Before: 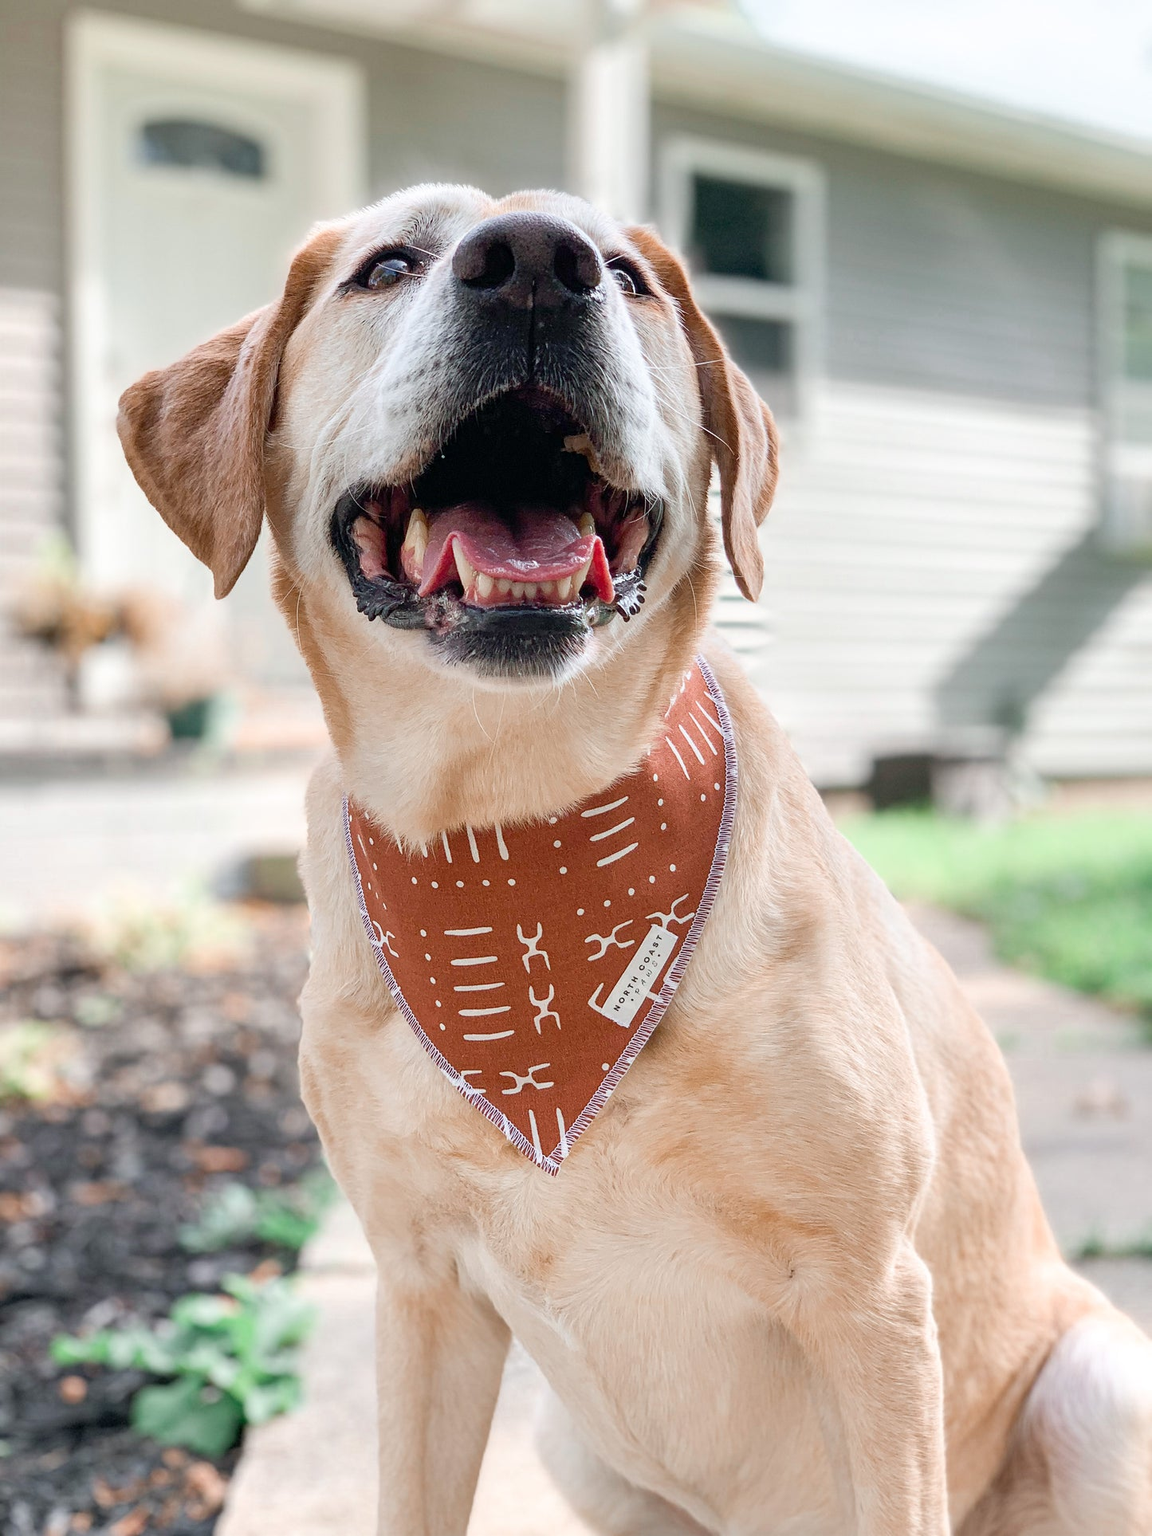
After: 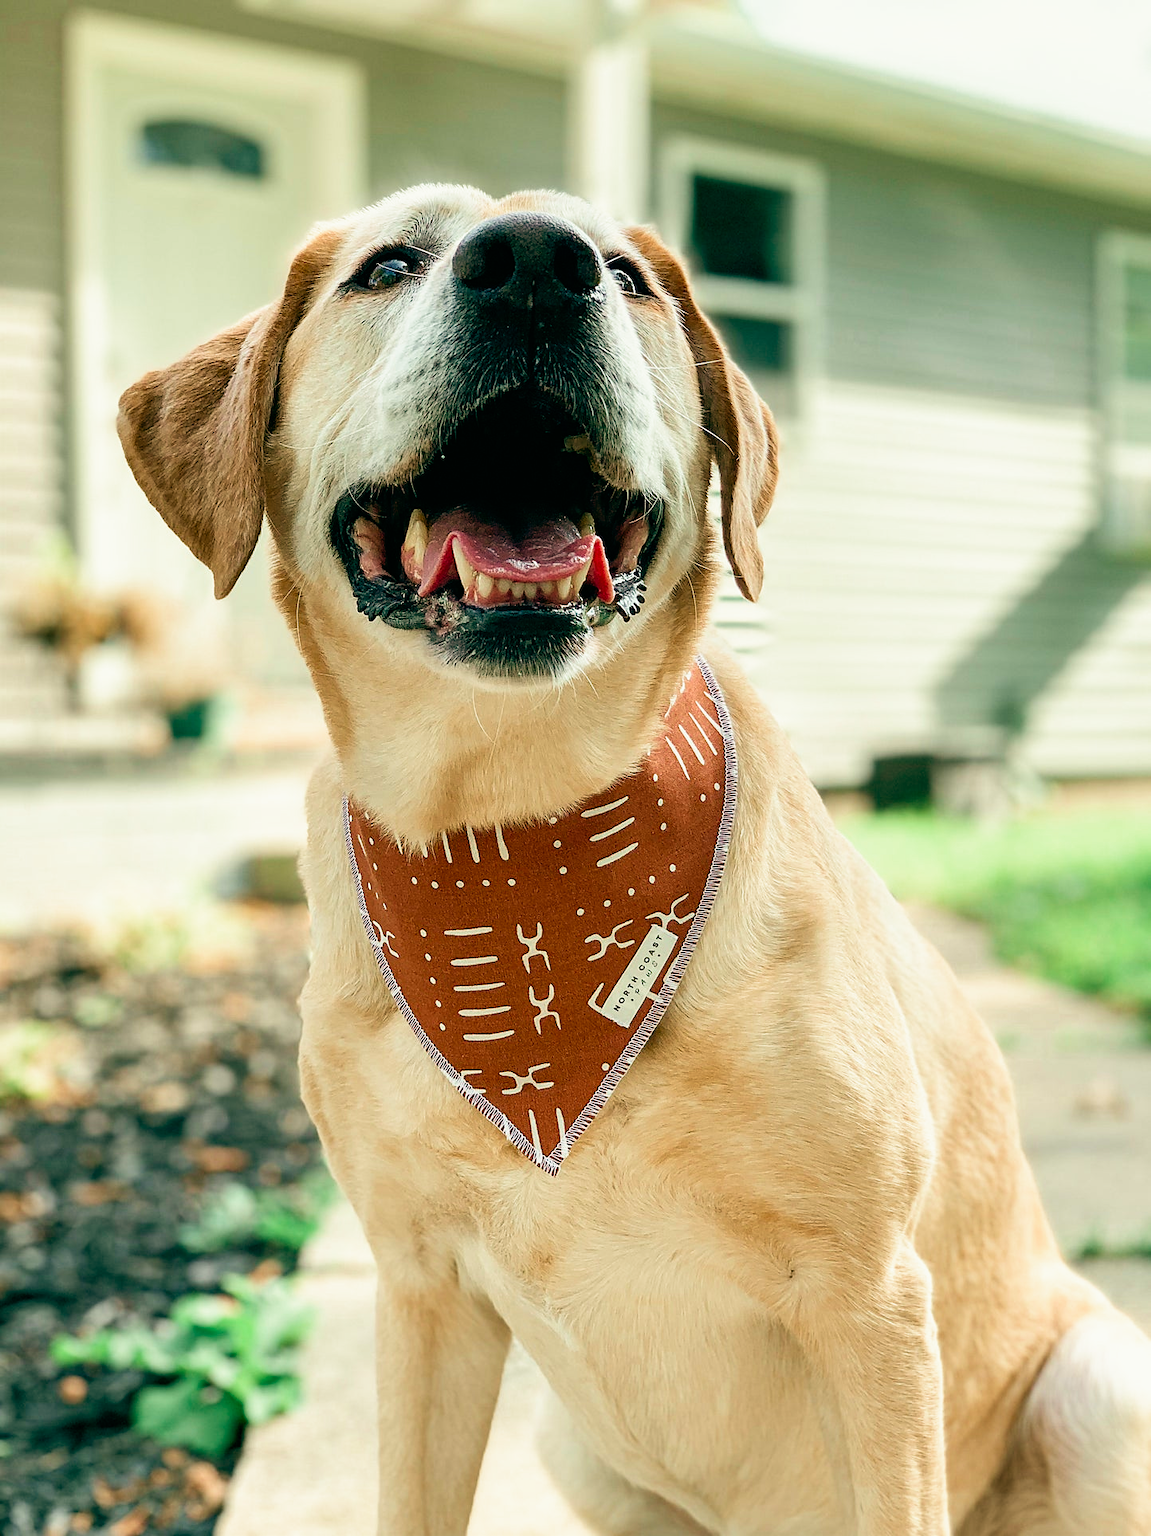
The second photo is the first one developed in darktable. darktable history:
sharpen: radius 1.458, amount 0.398, threshold 1.271
filmic rgb: black relative exposure -8.7 EV, white relative exposure 2.7 EV, threshold 3 EV, target black luminance 0%, hardness 6.25, latitude 76.53%, contrast 1.326, shadows ↔ highlights balance -0.349%, preserve chrominance no, color science v4 (2020), enable highlight reconstruction true
velvia: on, module defaults
color balance: lift [1.005, 0.99, 1.007, 1.01], gamma [1, 1.034, 1.032, 0.966], gain [0.873, 1.055, 1.067, 0.933]
